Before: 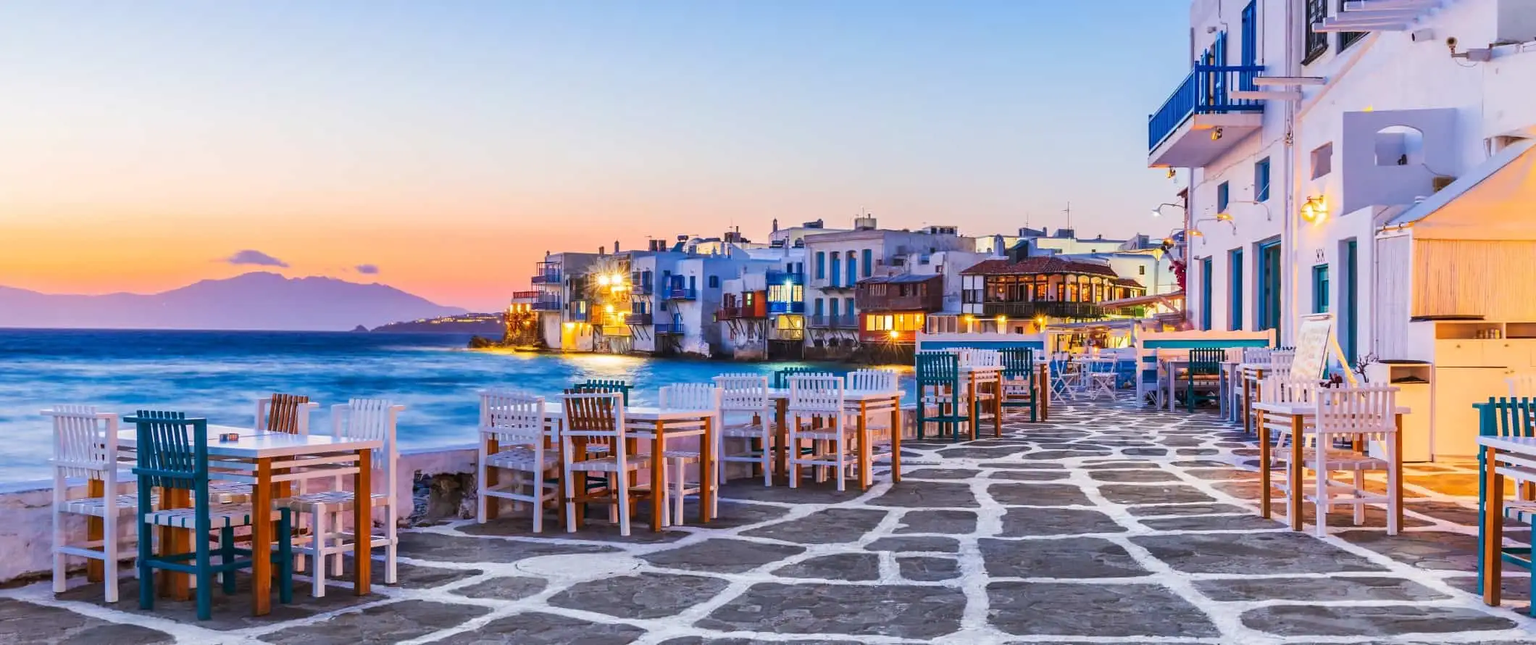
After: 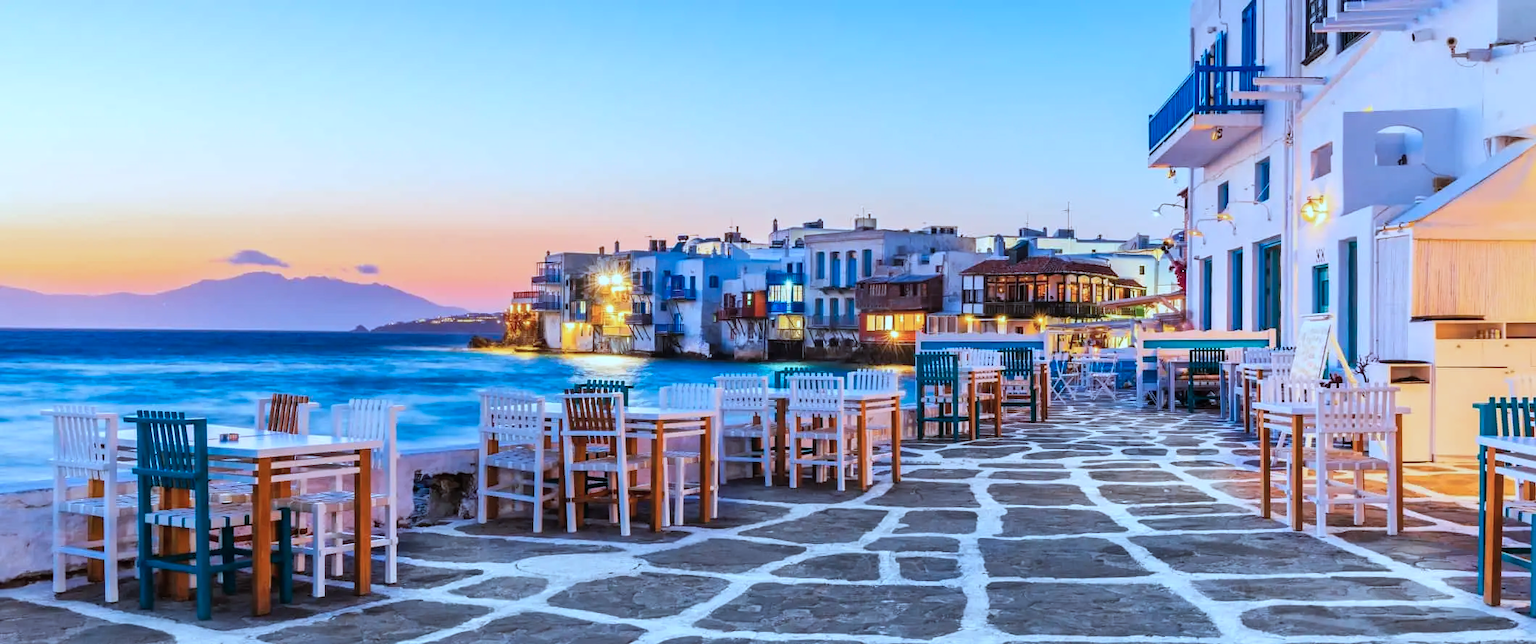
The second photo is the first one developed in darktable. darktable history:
color correction: highlights a* -9.73, highlights b* -21.22
tone equalizer: on, module defaults
rgb curve: curves: ch0 [(0, 0) (0.136, 0.078) (0.262, 0.245) (0.414, 0.42) (1, 1)], compensate middle gray true, preserve colors basic power
